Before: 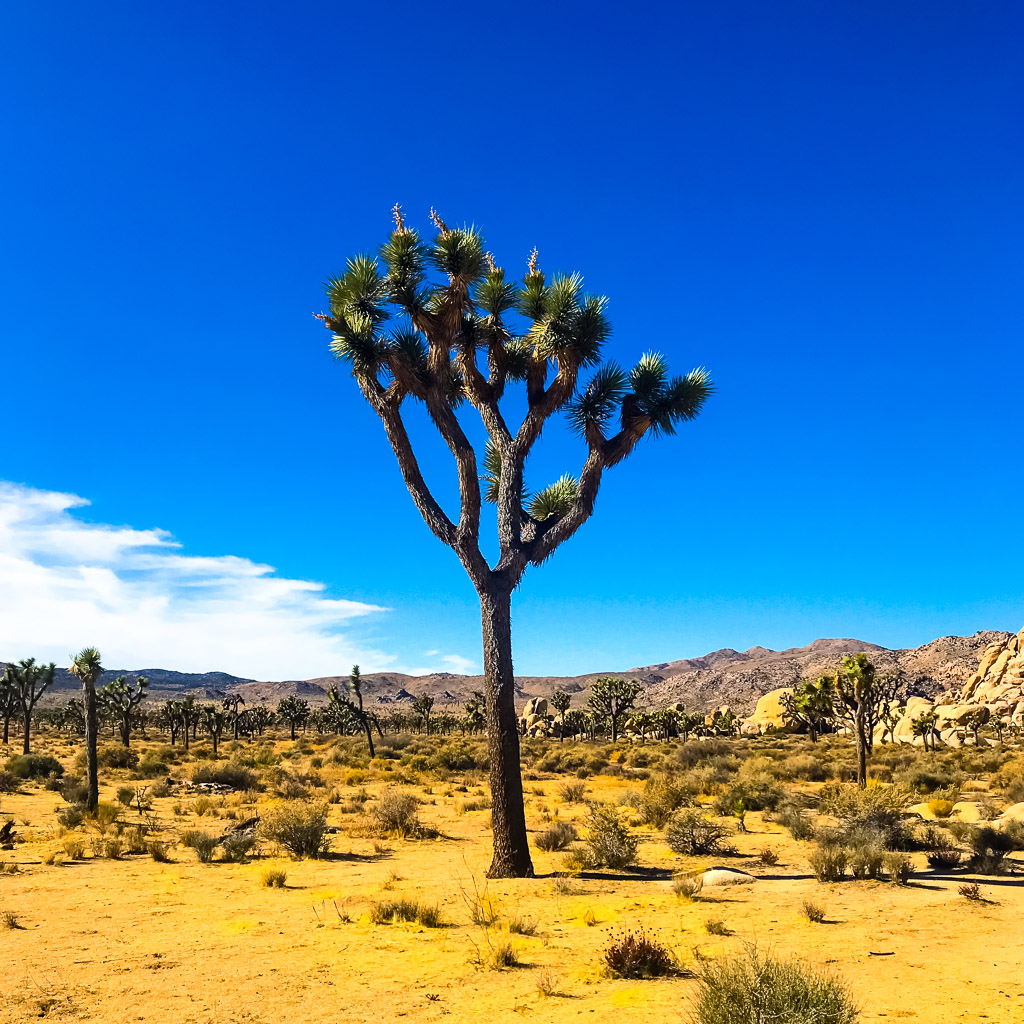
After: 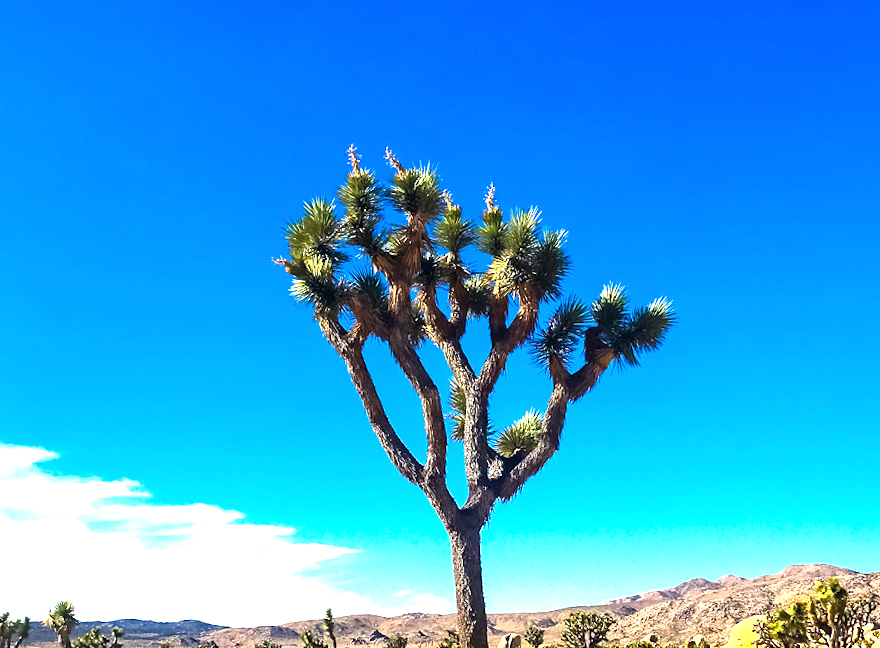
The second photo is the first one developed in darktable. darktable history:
crop: left 1.509%, top 3.452%, right 7.696%, bottom 28.452%
rotate and perspective: rotation -2.12°, lens shift (vertical) 0.009, lens shift (horizontal) -0.008, automatic cropping original format, crop left 0.036, crop right 0.964, crop top 0.05, crop bottom 0.959
exposure: black level correction 0, exposure 1.1 EV, compensate exposure bias true, compensate highlight preservation false
